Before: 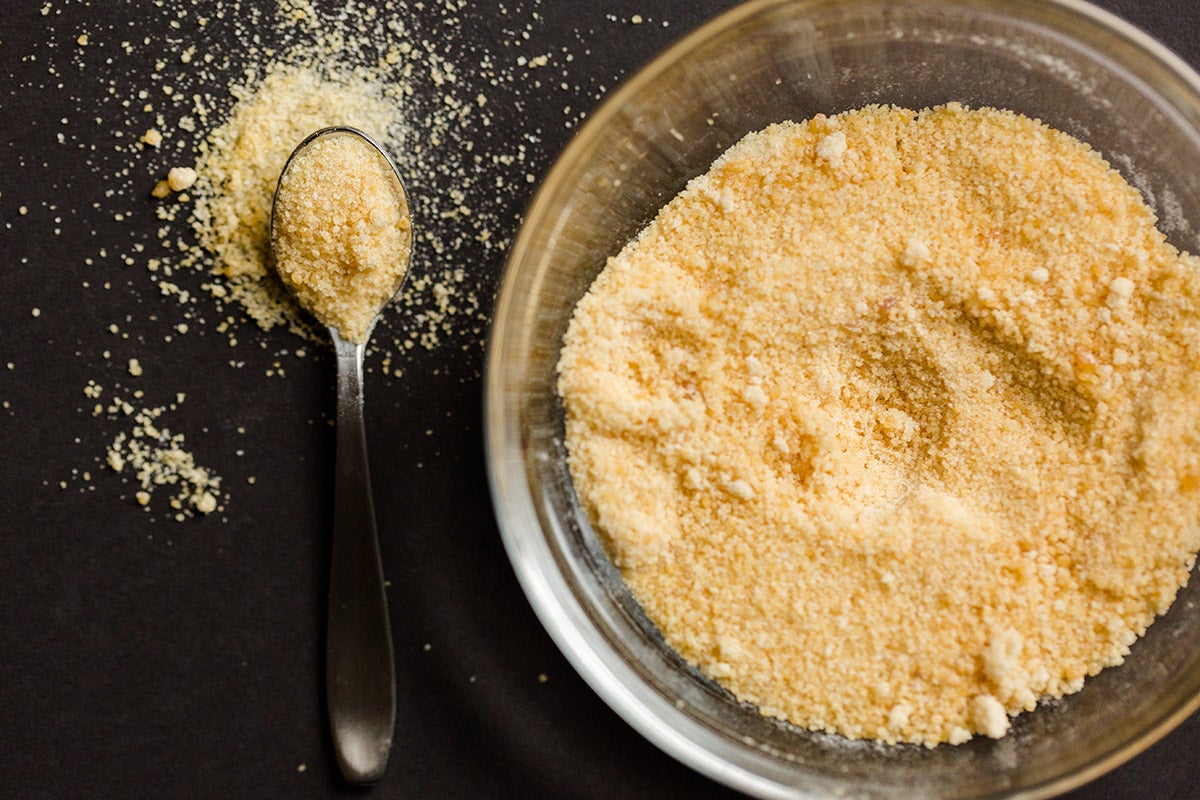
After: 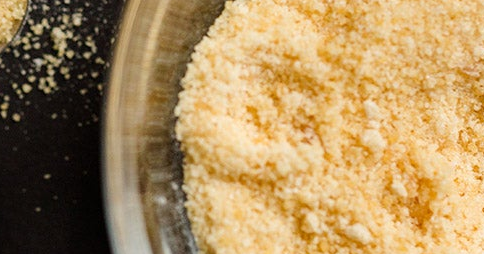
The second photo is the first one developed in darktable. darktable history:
crop: left 31.847%, top 32.086%, right 27.781%, bottom 36.094%
